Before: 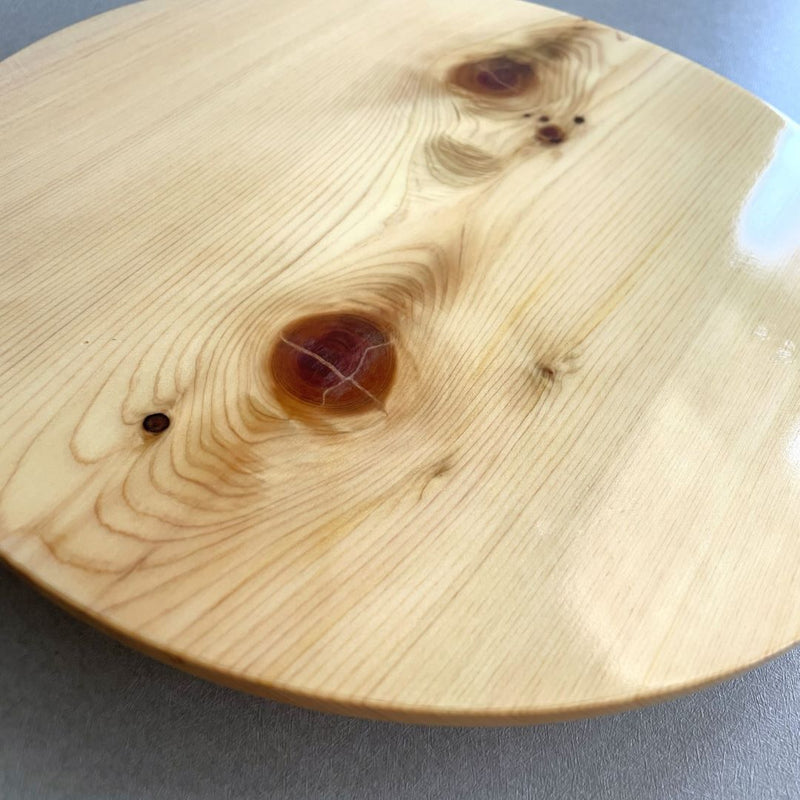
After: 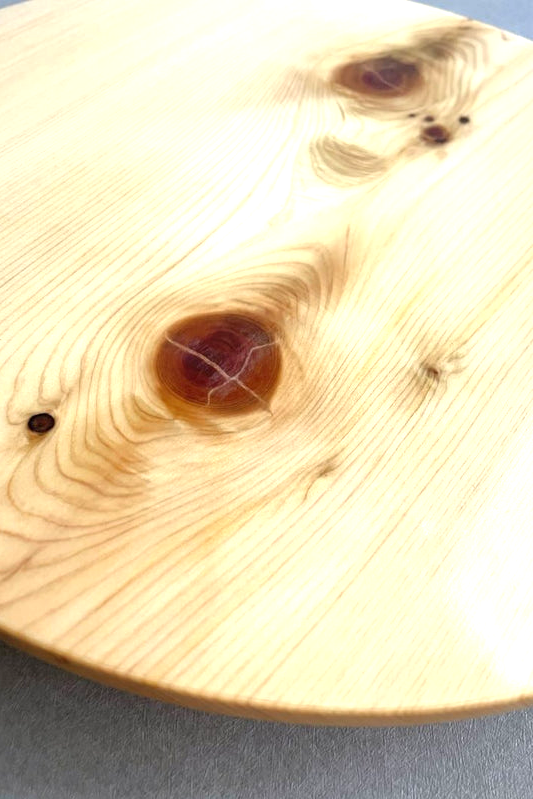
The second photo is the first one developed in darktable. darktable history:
exposure: exposure 0.722 EV, compensate highlight preservation false
crop and rotate: left 14.436%, right 18.898%
